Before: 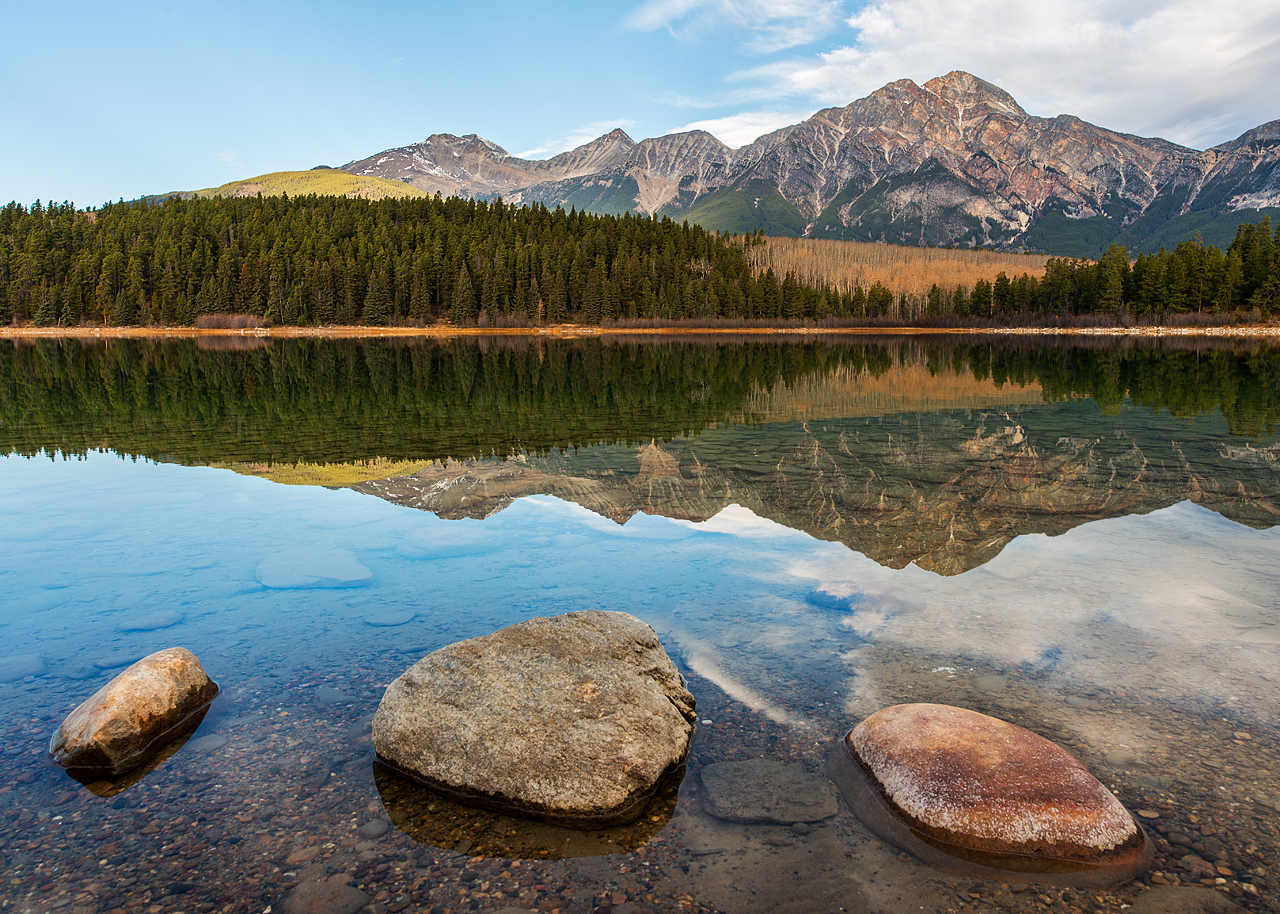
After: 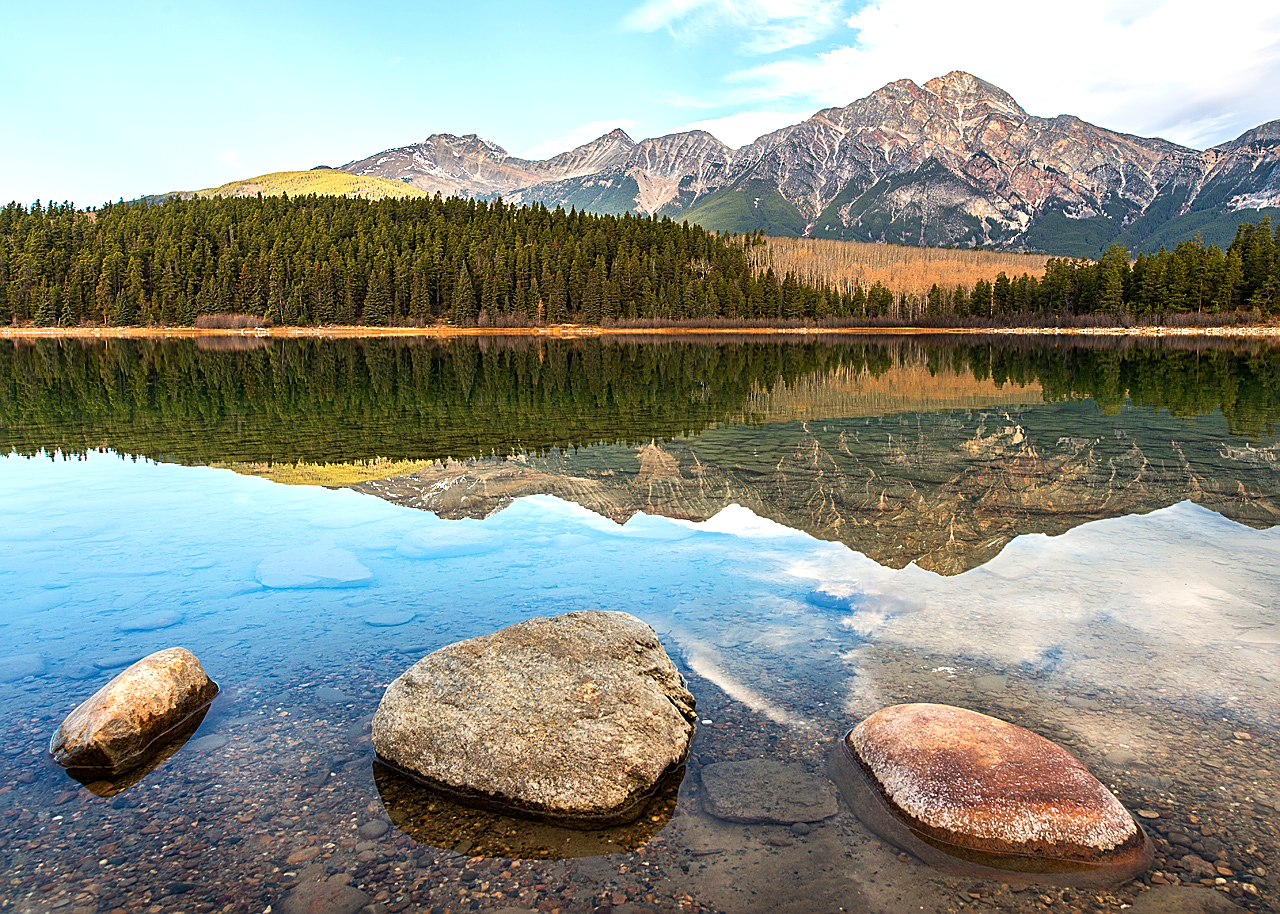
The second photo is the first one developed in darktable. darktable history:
exposure: exposure 0.6 EV, compensate highlight preservation false
sharpen: on, module defaults
